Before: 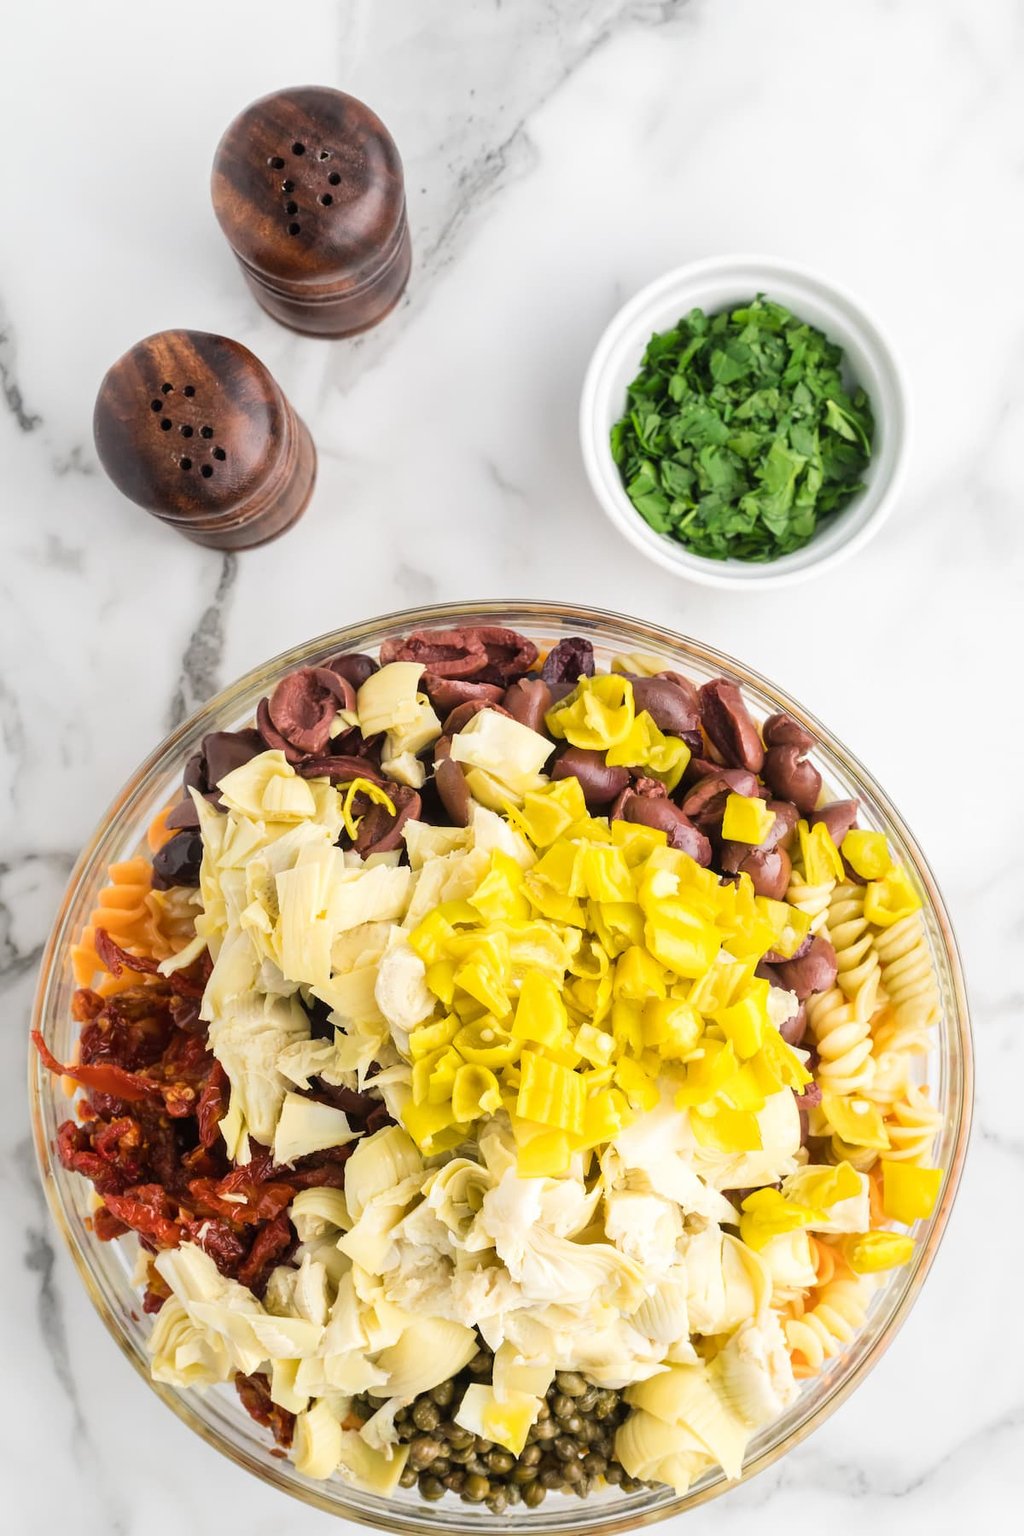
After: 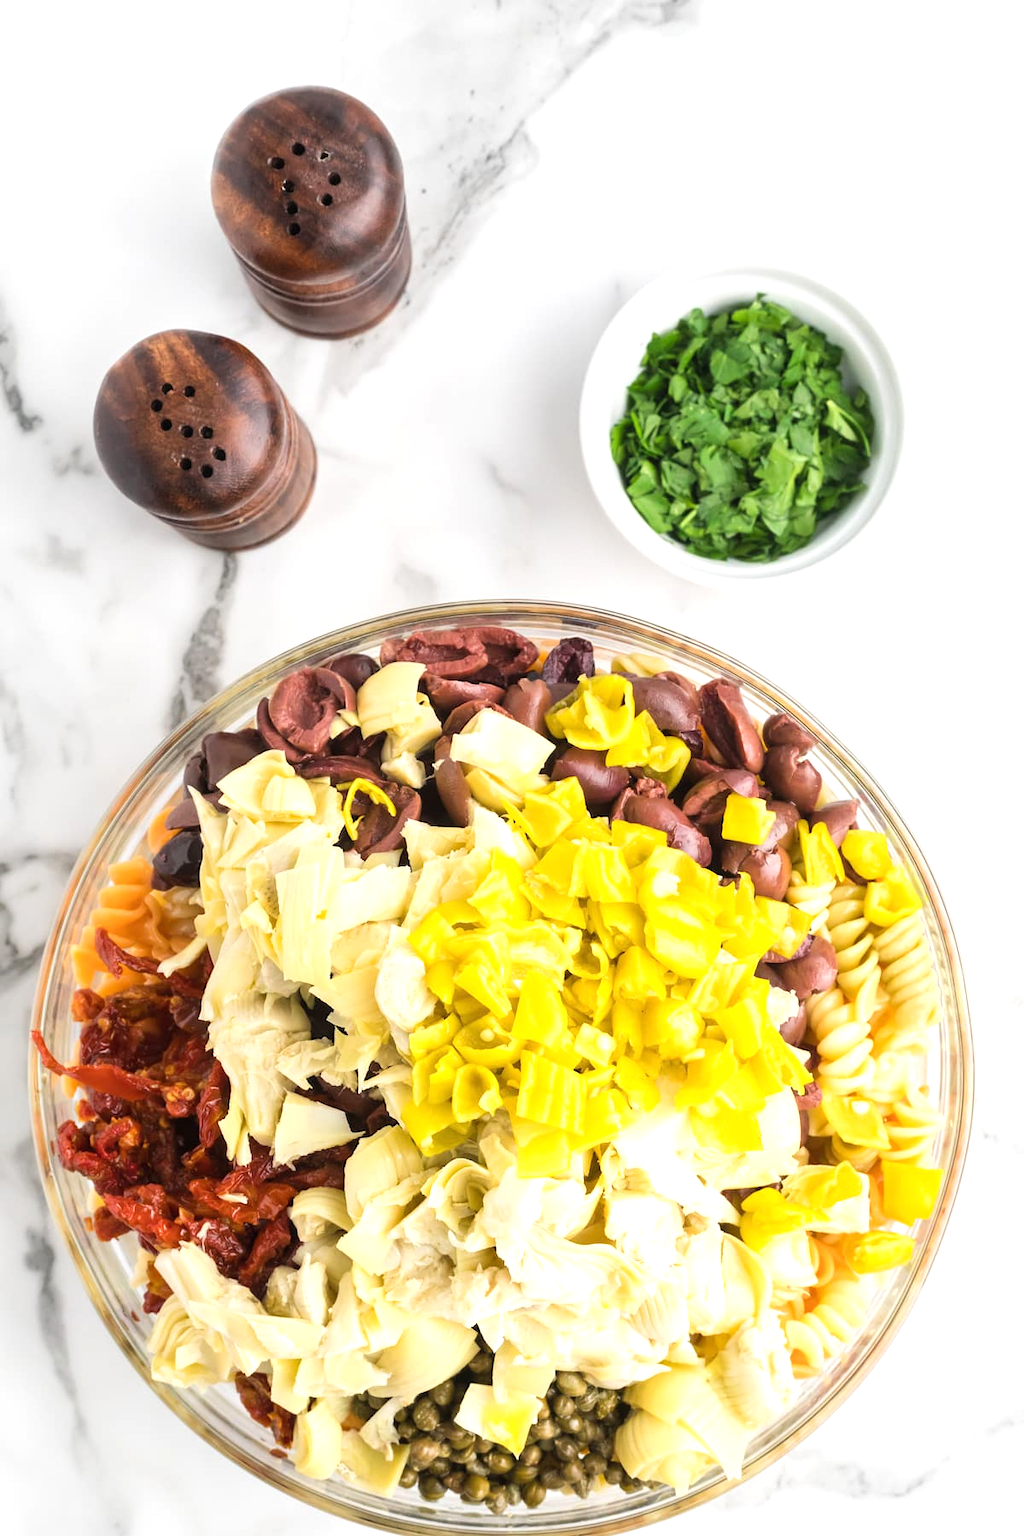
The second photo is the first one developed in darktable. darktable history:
exposure: black level correction 0, exposure 0.392 EV, compensate highlight preservation false
